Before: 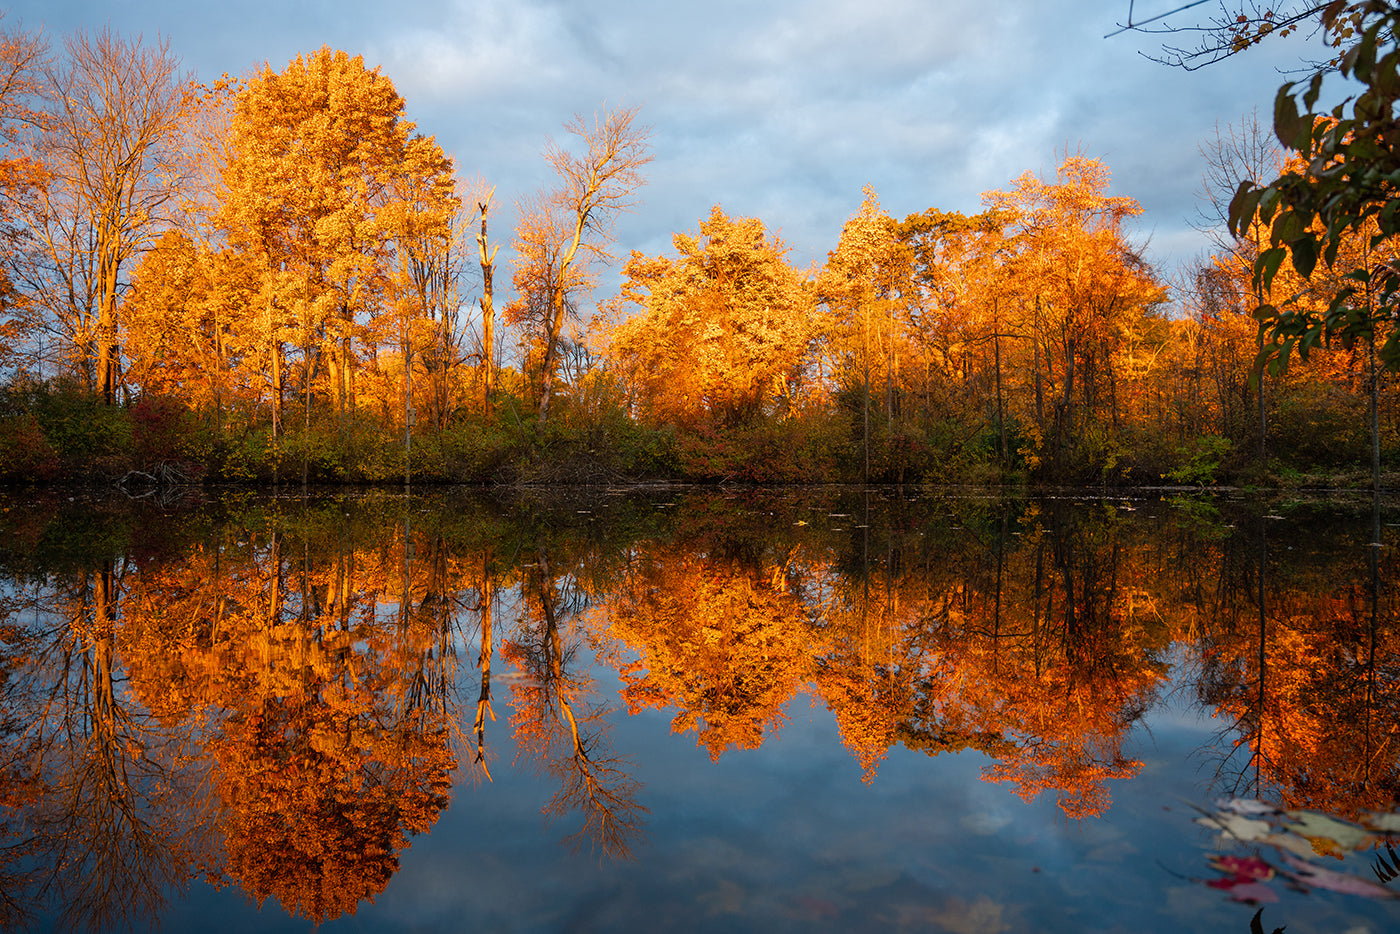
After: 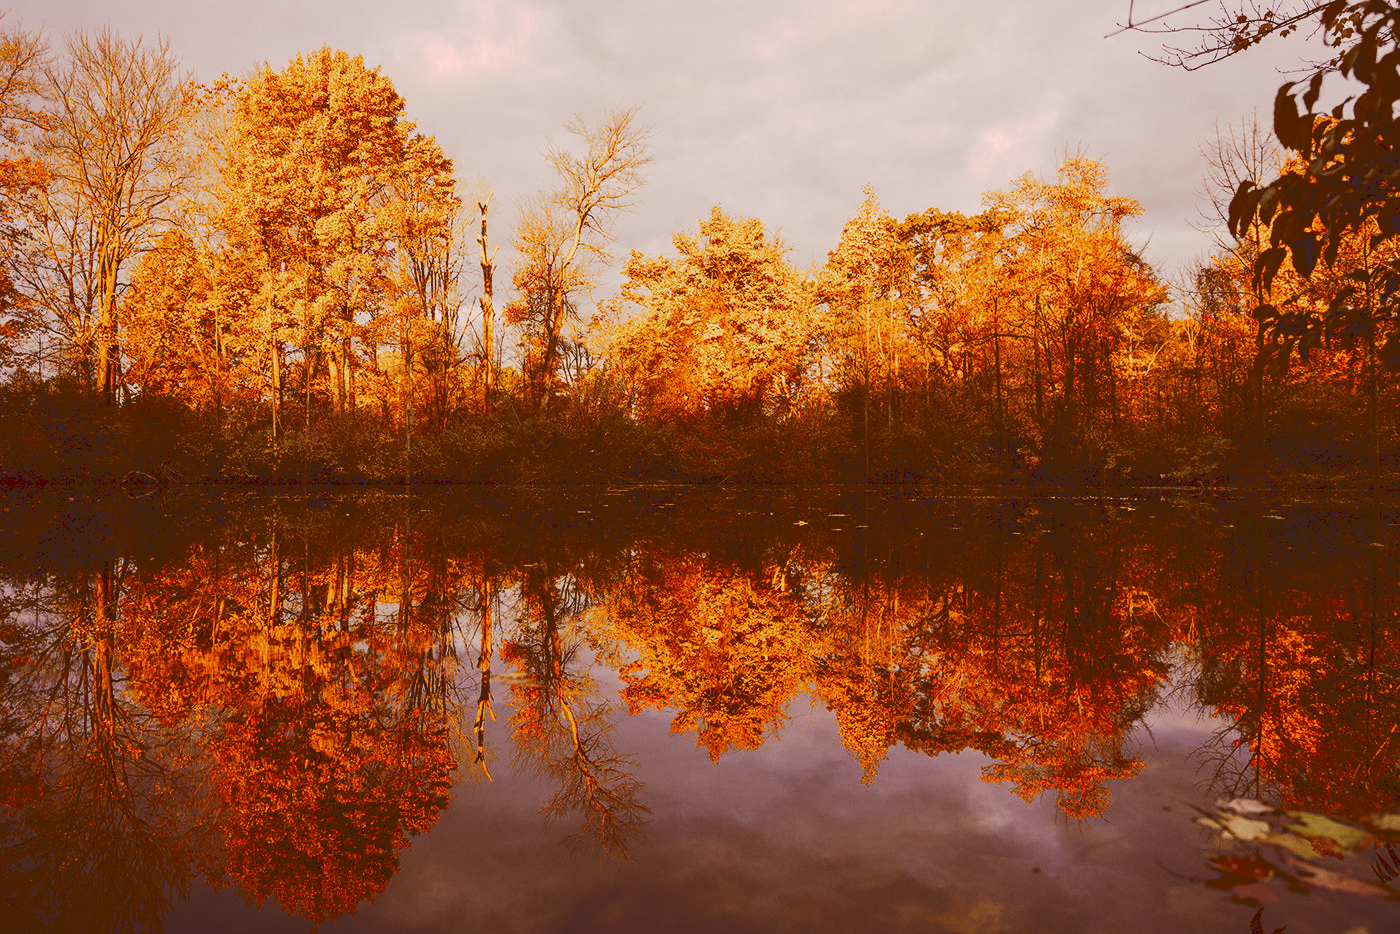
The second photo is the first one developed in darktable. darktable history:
tone curve: curves: ch0 [(0, 0) (0.003, 0.15) (0.011, 0.151) (0.025, 0.15) (0.044, 0.15) (0.069, 0.151) (0.1, 0.153) (0.136, 0.16) (0.177, 0.183) (0.224, 0.21) (0.277, 0.253) (0.335, 0.309) (0.399, 0.389) (0.468, 0.479) (0.543, 0.58) (0.623, 0.677) (0.709, 0.747) (0.801, 0.808) (0.898, 0.87) (1, 1)], preserve colors none
color look up table: target L [93.18, 90.95, 83.94, 80.55, 76.78, 73.66, 59.04, 57.83, 46.68, 47.79, 35.8, 36.46, 9.708, 82.6, 78.59, 69.12, 66.18, 58.17, 55.33, 52.42, 47.74, 46.99, 46.04, 41.72, 36.29, 35.33, 27.25, 21.04, 9.502, 96.25, 86.61, 62.45, 73.36, 74.93, 59.85, 44.63, 40.88, 36.18, 21.86, 35.02, 10.89, 90.58, 83.38, 79.15, 70.49, 68.81, 41.89, 39.75, 24.89], target a [3.895, -11.43, -22.1, 5.344, -27.3, 7.835, -13.85, 1.479, -12.15, 7.804, -5.944, -4.387, 44.98, 10.44, 17.06, 36.86, 44.66, 16.48, 61.12, 64.73, 27.06, 48.63, 45.2, 28.42, 15.88, 50.2, 41.42, 43.17, 44.92, 14.27, 19.51, 23.45, 21.61, 28.35, 45.29, 20.79, 32.93, 30.21, 26.03, 45.43, 47.66, 3.779, -8.605, 6.133, -1.266, 14.8, 11.59, 9.33, 12.87], target b [35.88, 63.7, 36.28, 25.24, 63.79, 41.38, 24.8, 22.46, 51.28, 55.09, 60.96, 62.26, 16.54, 49.66, 23.83, 46.12, 19.49, 34.44, 27.92, 74.26, 62.23, 80.08, 21.55, 71.21, 61.96, 60.21, 46.13, 36.06, 16.16, 6.072, -5.132, 18.3, -7.966, -16.89, -6.297, -0.222, -7.06, -12.91, 37.11, -25.78, 18.29, 1.32, 9.854, -5.78, 14.66, 8.828, 21.12, 6.397, 42.3], num patches 49
